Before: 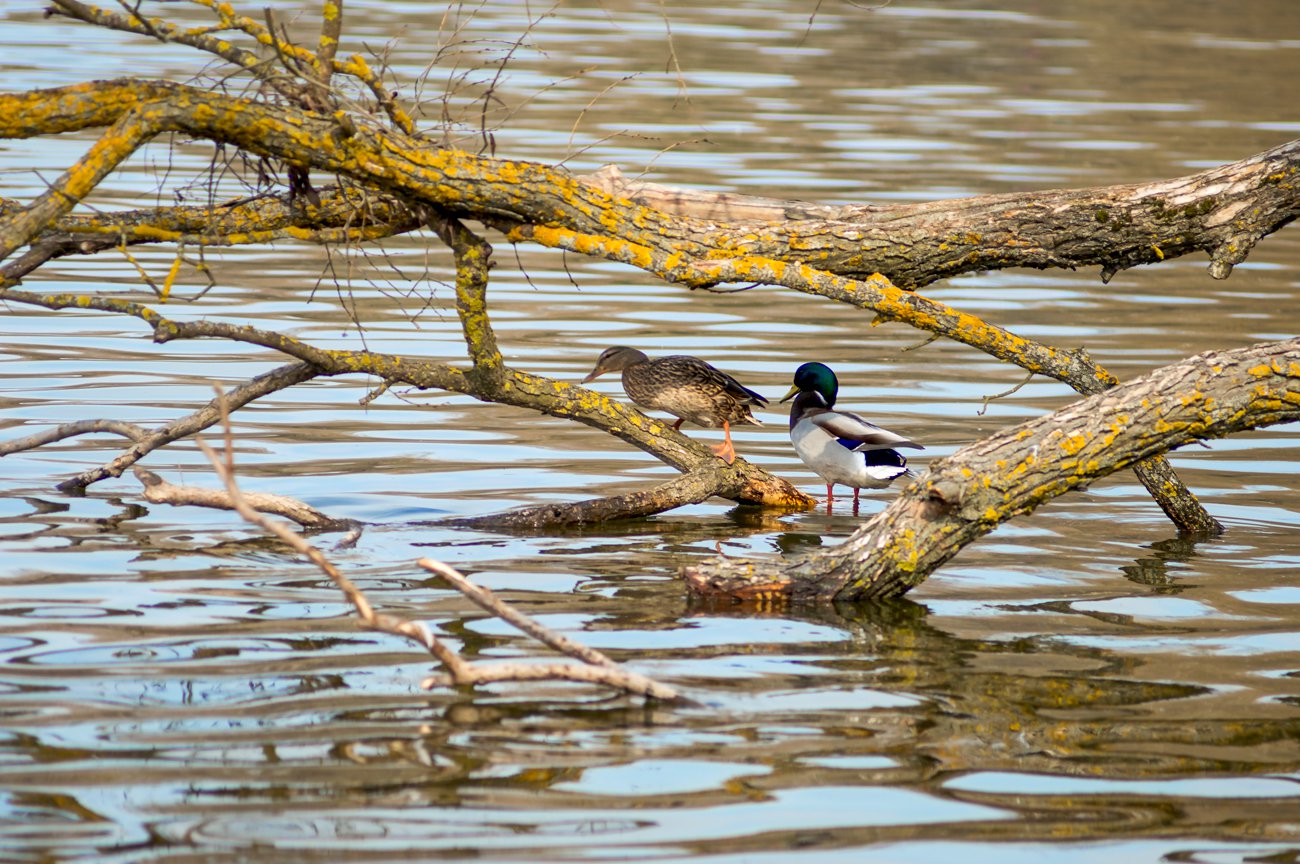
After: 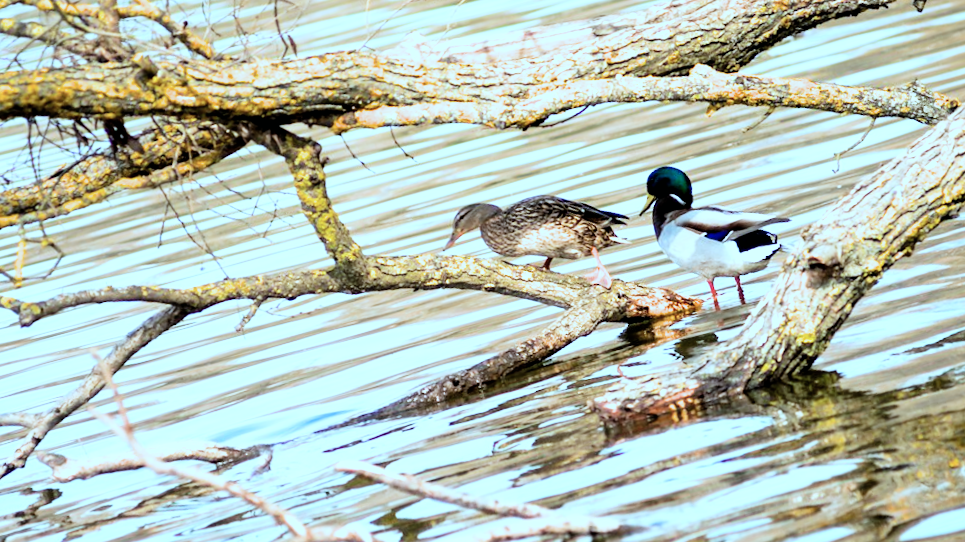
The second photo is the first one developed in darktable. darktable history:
rotate and perspective: rotation -14.8°, crop left 0.1, crop right 0.903, crop top 0.25, crop bottom 0.748
crop and rotate: angle 1°, left 4.281%, top 0.642%, right 11.383%, bottom 2.486%
color correction: highlights a* -10.69, highlights b* -19.19
filmic rgb: black relative exposure -5 EV, white relative exposure 3.5 EV, hardness 3.19, contrast 1.3, highlights saturation mix -50%
exposure: exposure 1.16 EV, compensate exposure bias true, compensate highlight preservation false
